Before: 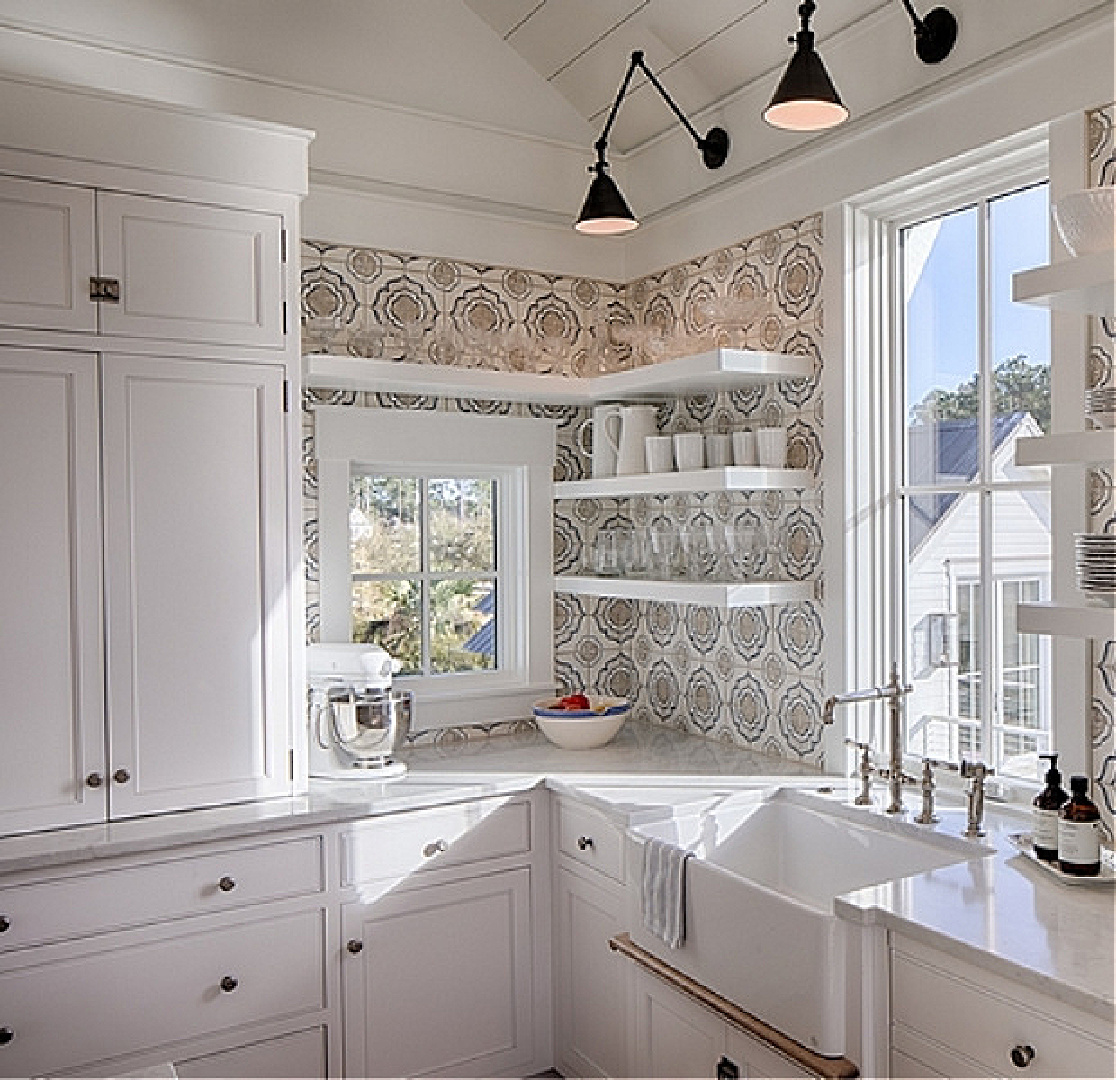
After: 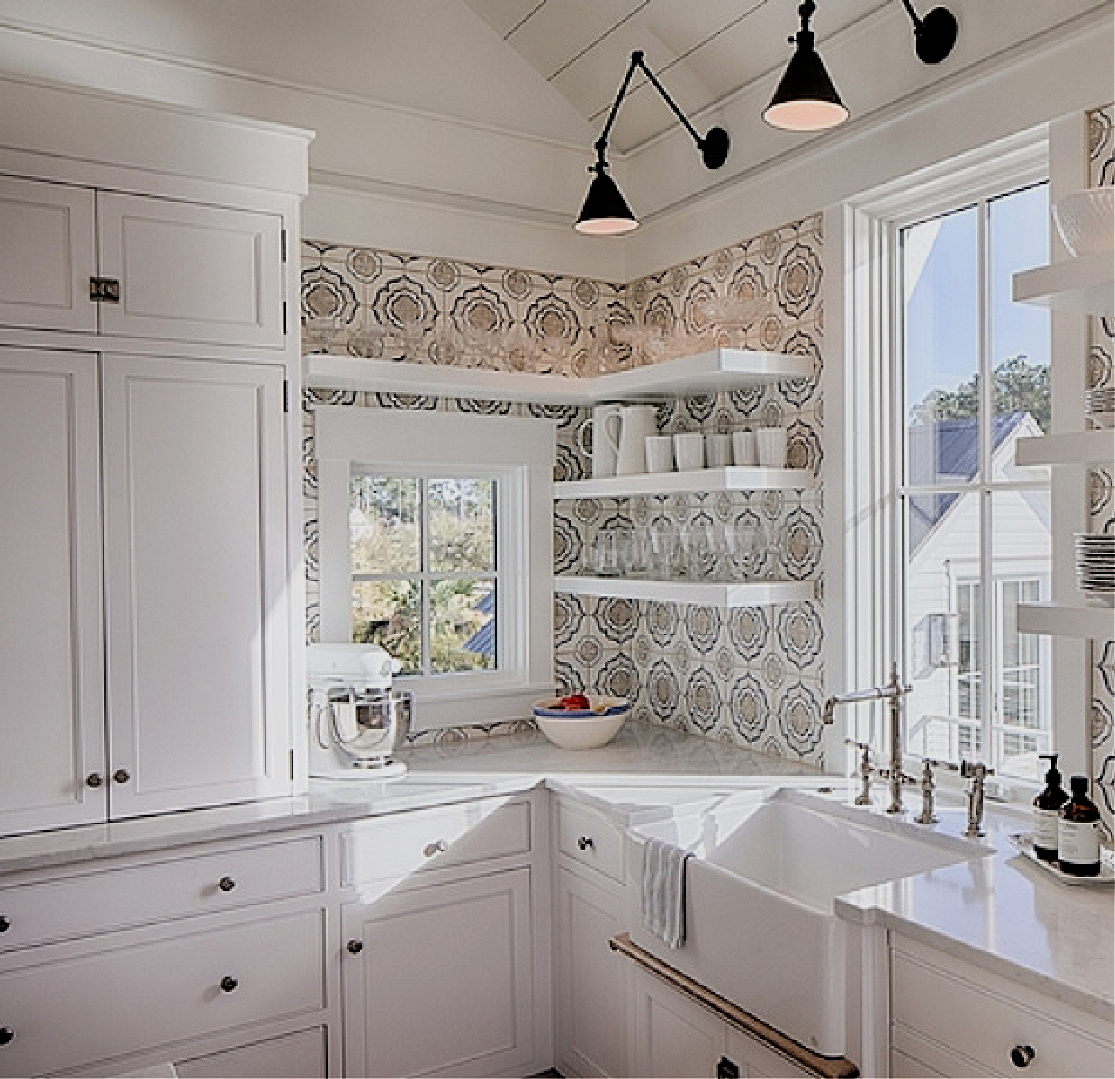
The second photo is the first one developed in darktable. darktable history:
crop: left 0.025%
filmic rgb: black relative exposure -7.97 EV, white relative exposure 4.02 EV, hardness 4.12, latitude 49.27%, contrast 1.101
